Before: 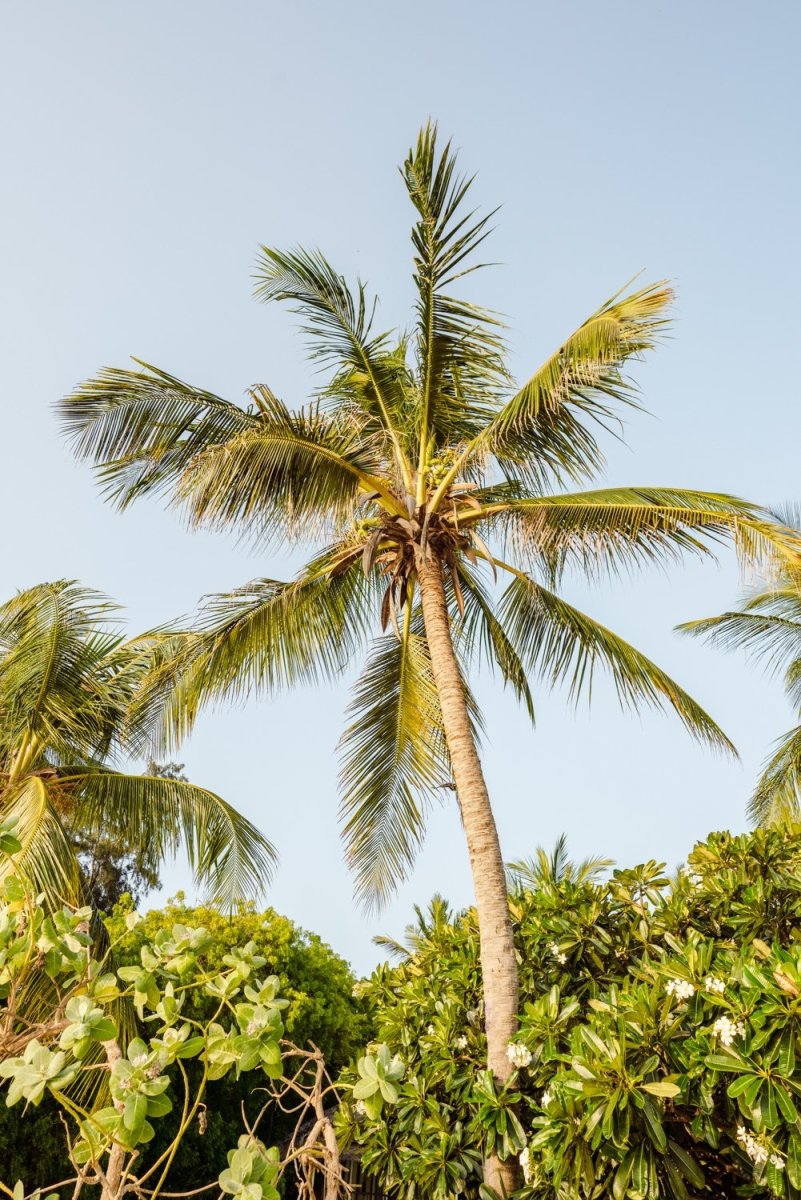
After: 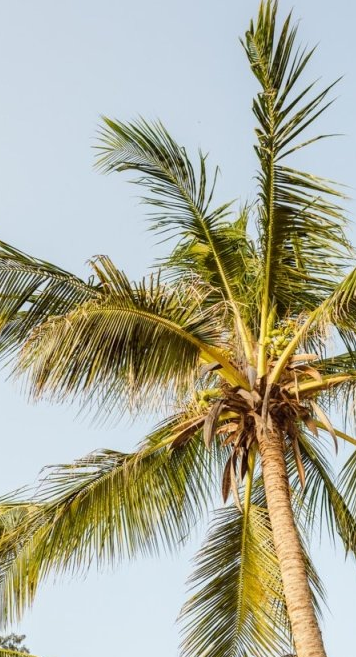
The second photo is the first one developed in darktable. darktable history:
crop: left 19.91%, top 10.808%, right 35.595%, bottom 34.406%
